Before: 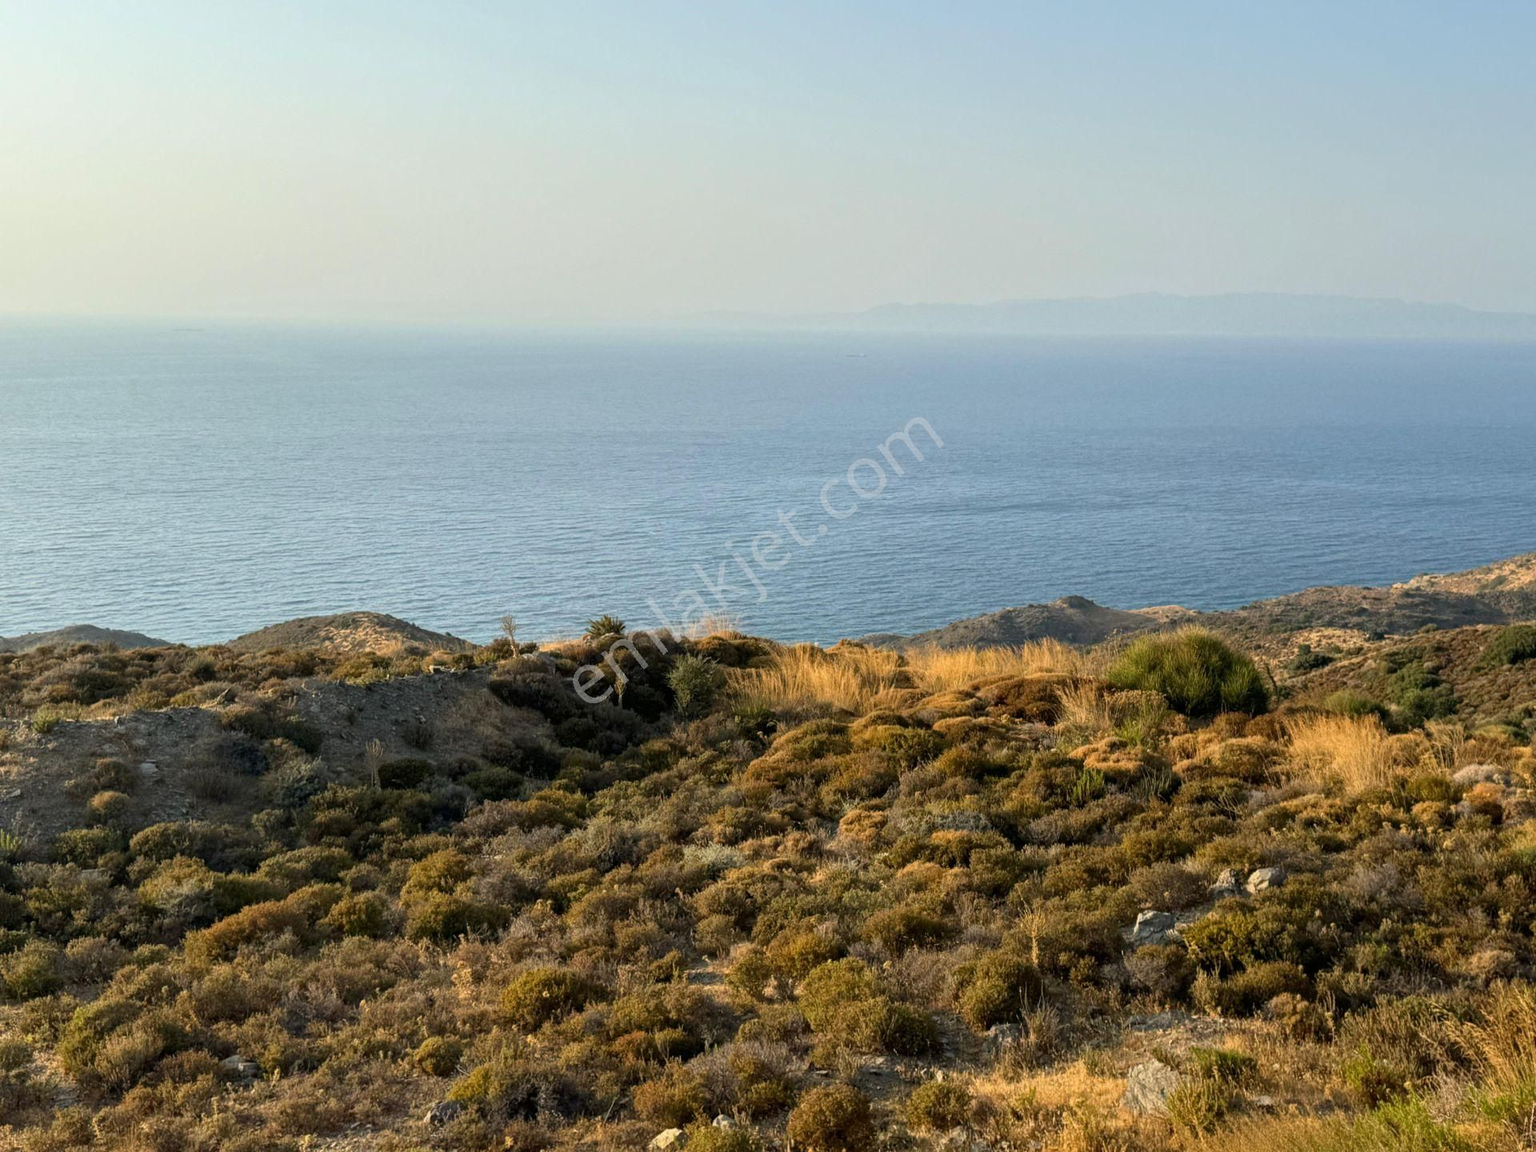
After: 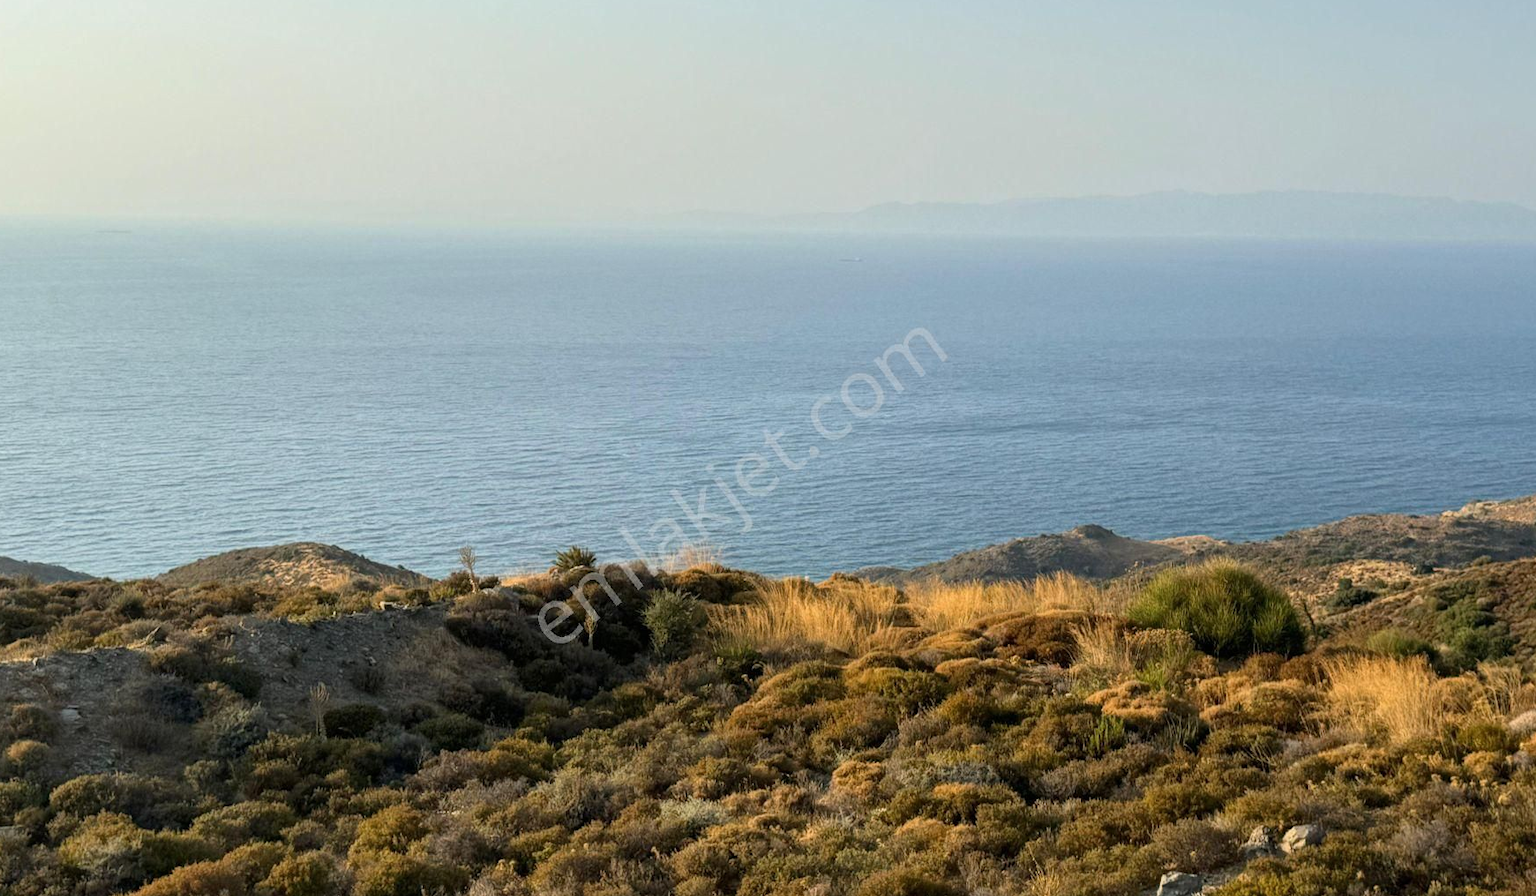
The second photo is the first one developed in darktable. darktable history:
crop: left 5.554%, top 10.427%, right 3.72%, bottom 18.971%
